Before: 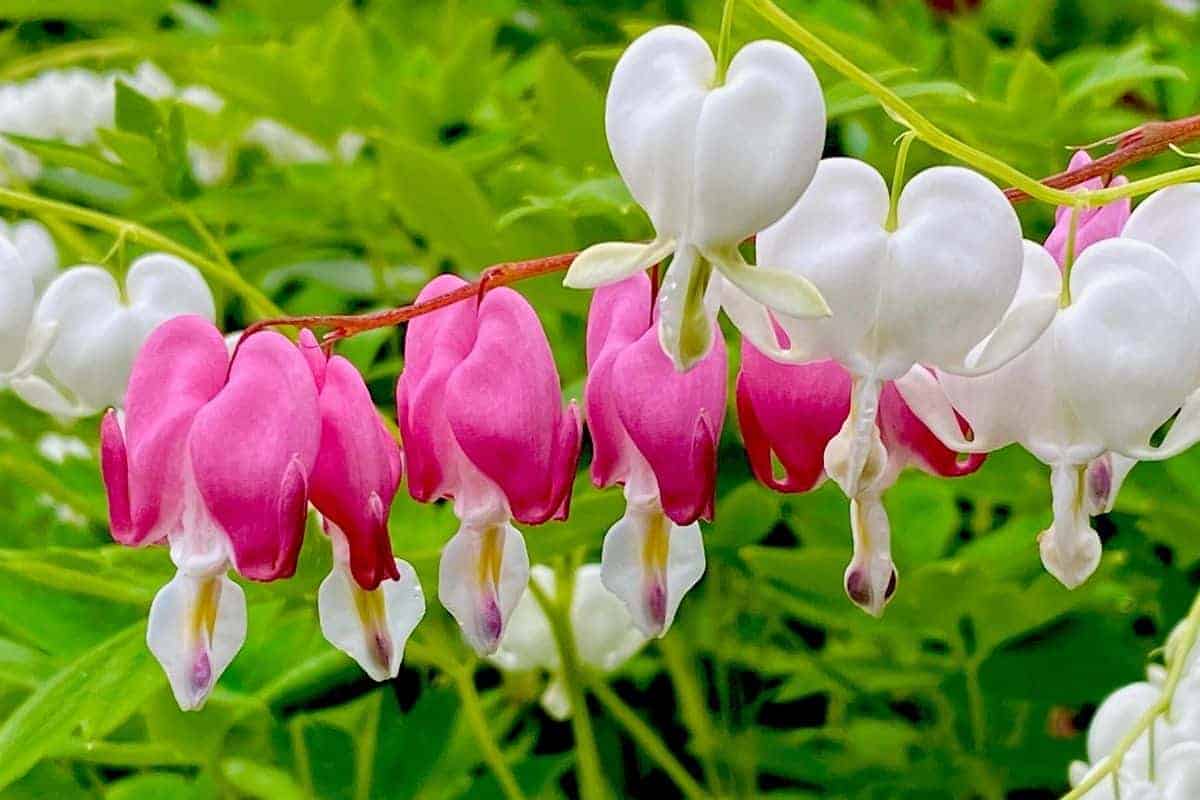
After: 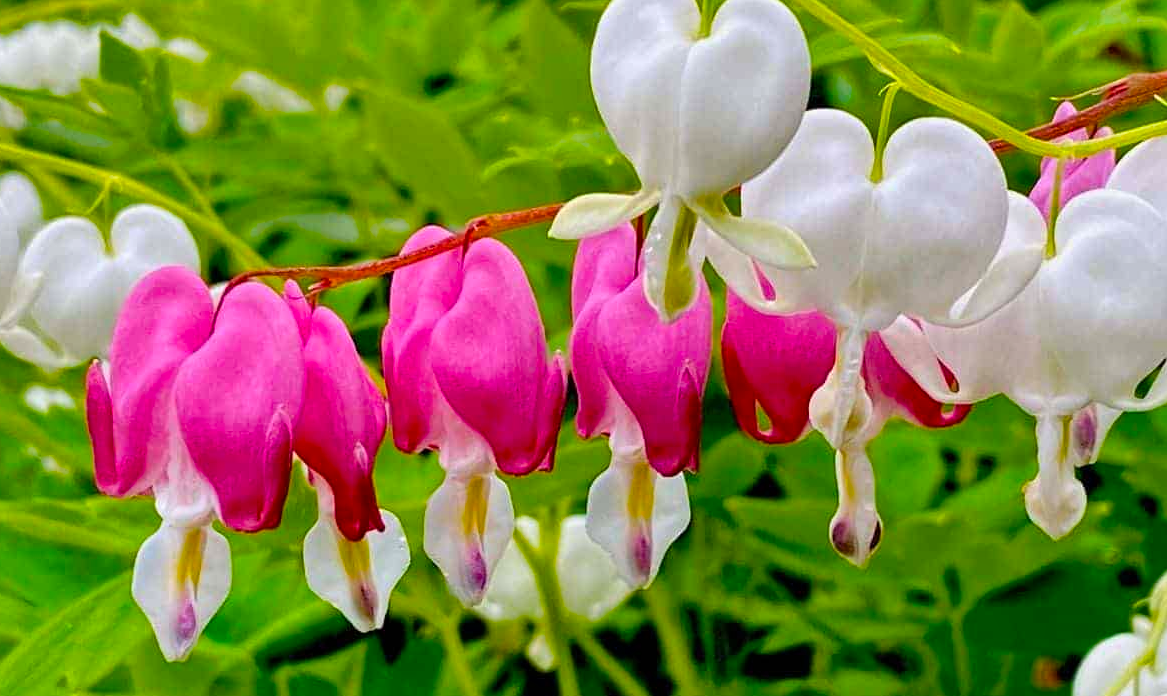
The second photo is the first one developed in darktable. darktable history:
crop: left 1.264%, top 6.136%, right 1.44%, bottom 6.751%
shadows and highlights: low approximation 0.01, soften with gaussian
exposure: compensate highlight preservation false
color balance rgb: perceptual saturation grading › global saturation 29.96%
